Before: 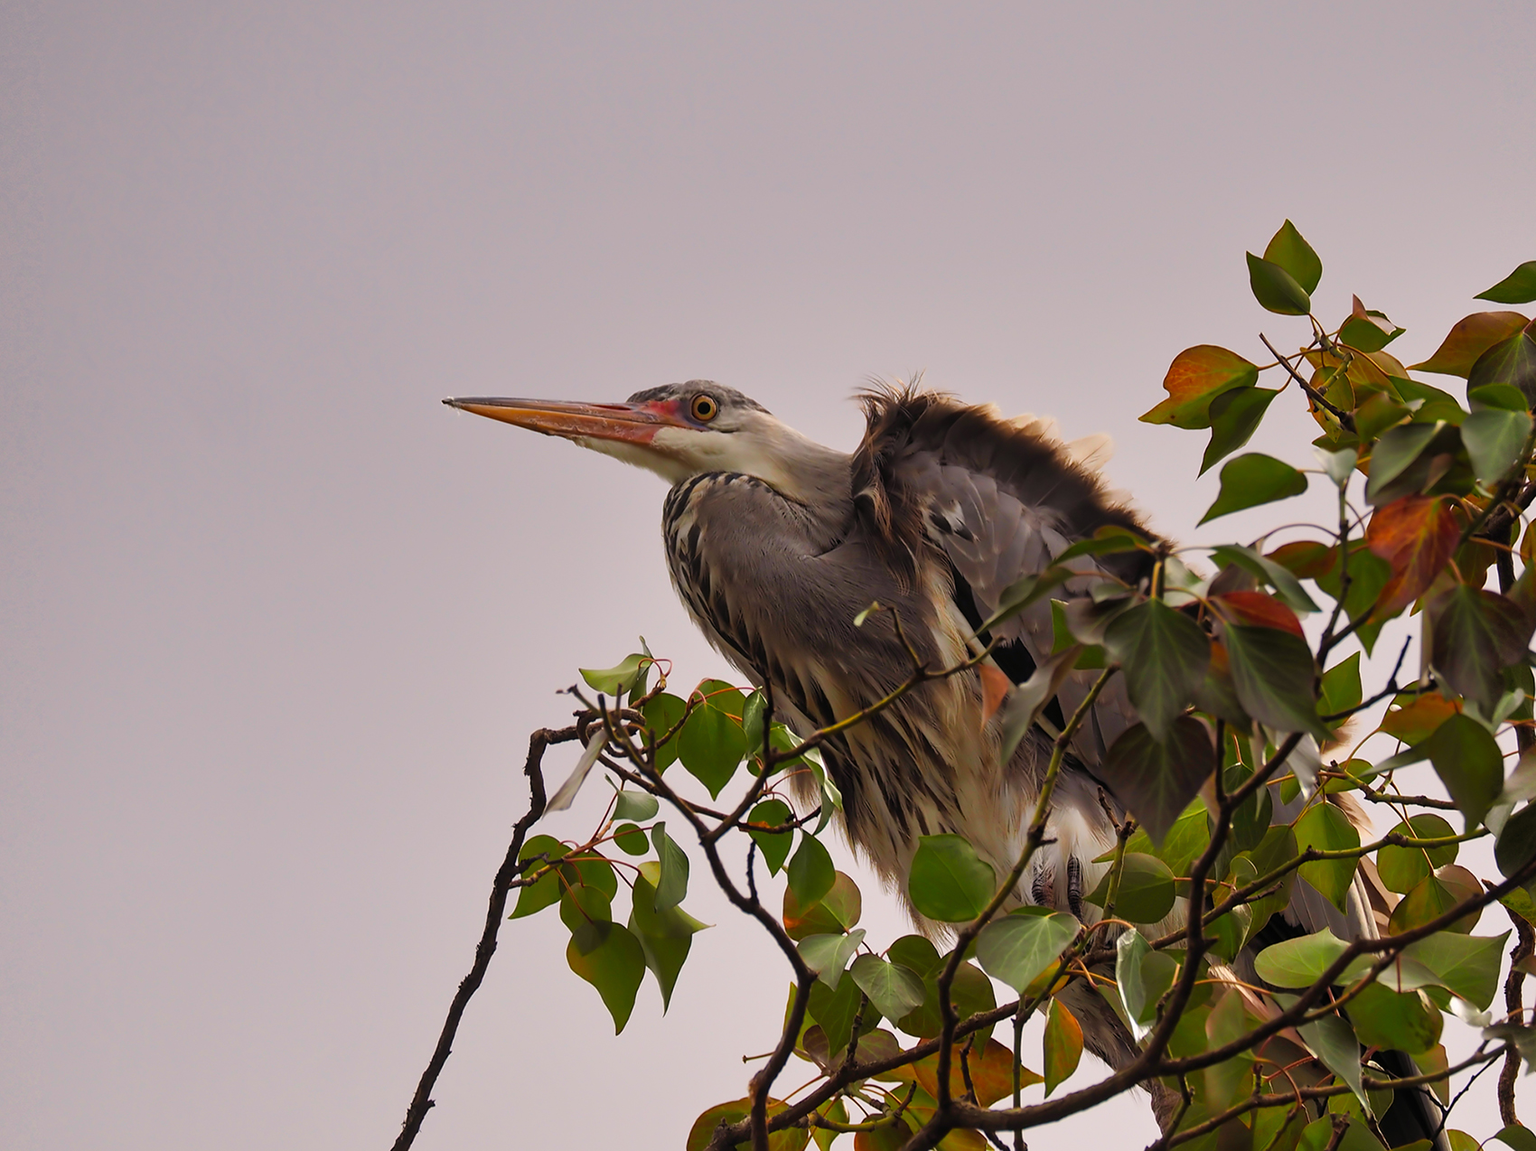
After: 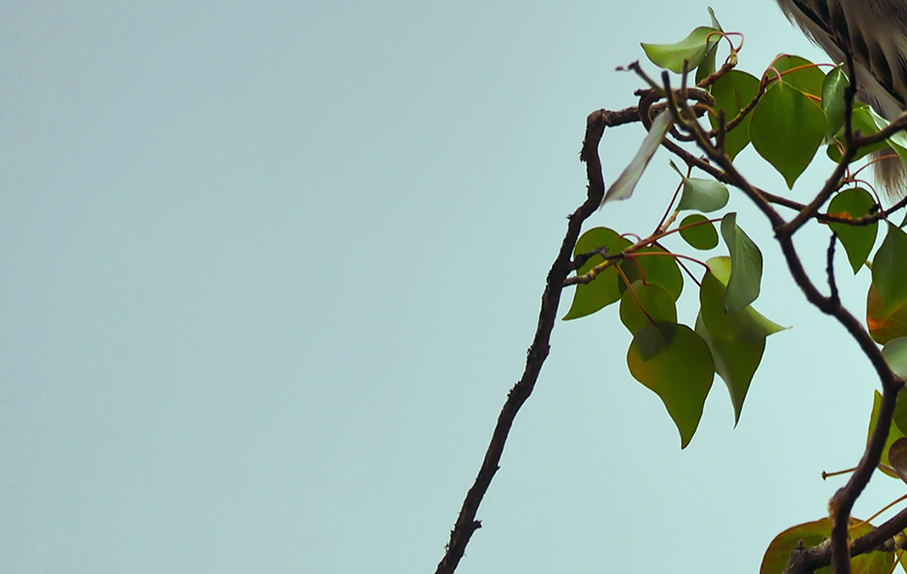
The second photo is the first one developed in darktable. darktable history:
crop and rotate: top 54.778%, right 46.61%, bottom 0.159%
color balance: mode lift, gamma, gain (sRGB), lift [0.997, 0.979, 1.021, 1.011], gamma [1, 1.084, 0.916, 0.998], gain [1, 0.87, 1.13, 1.101], contrast 4.55%, contrast fulcrum 38.24%, output saturation 104.09%
